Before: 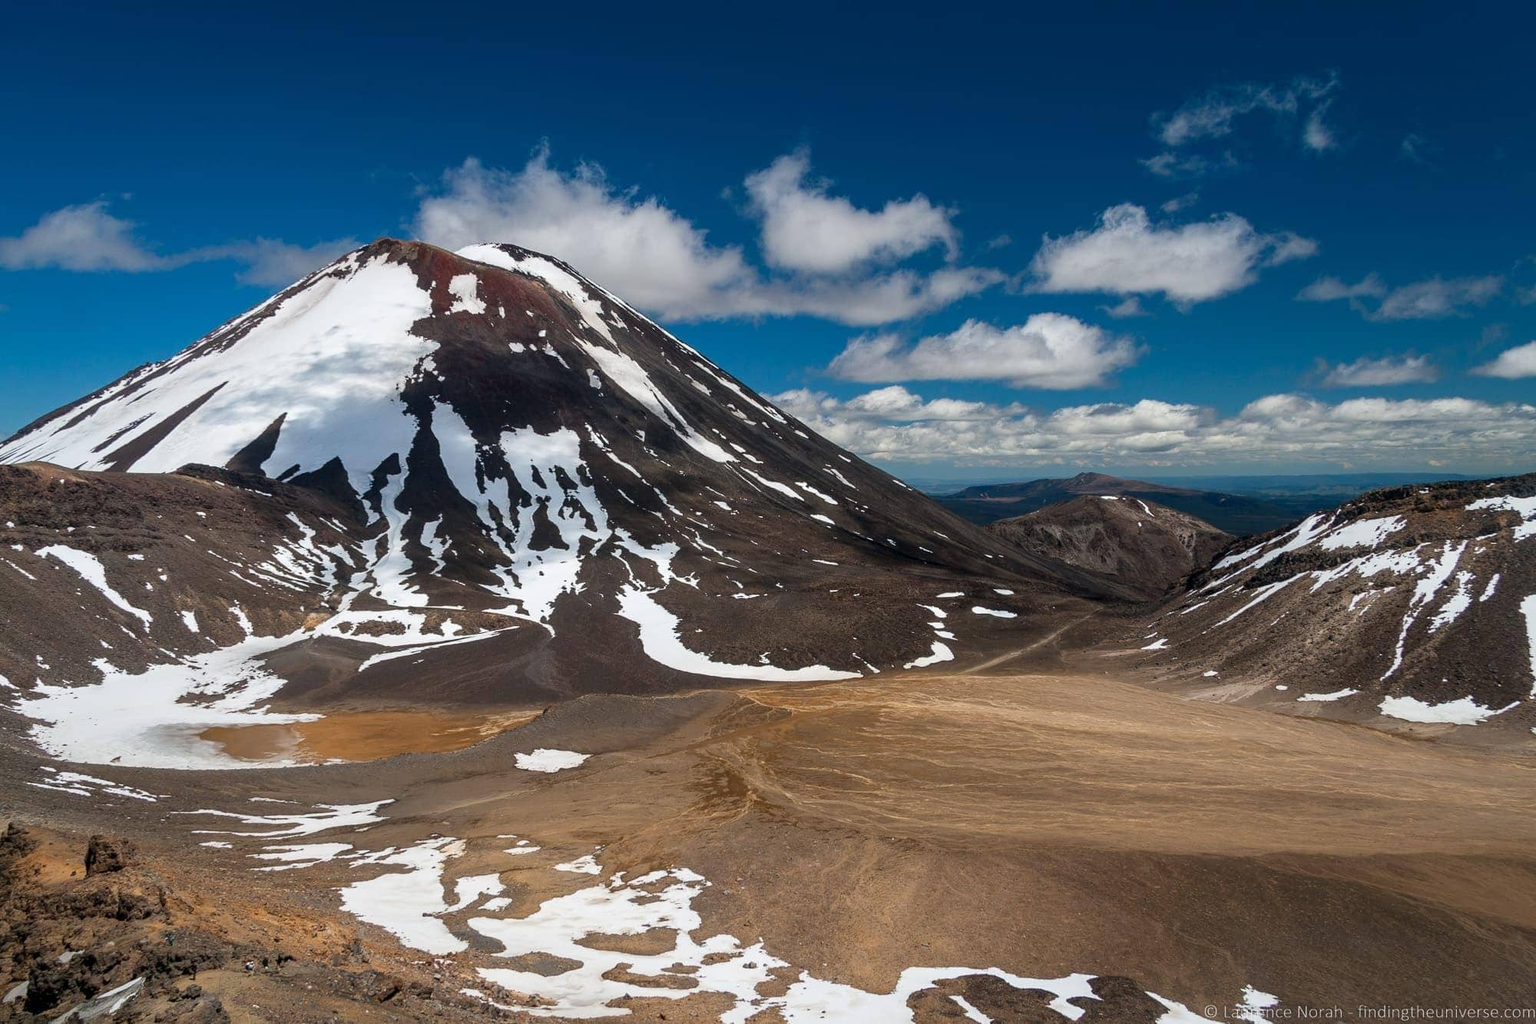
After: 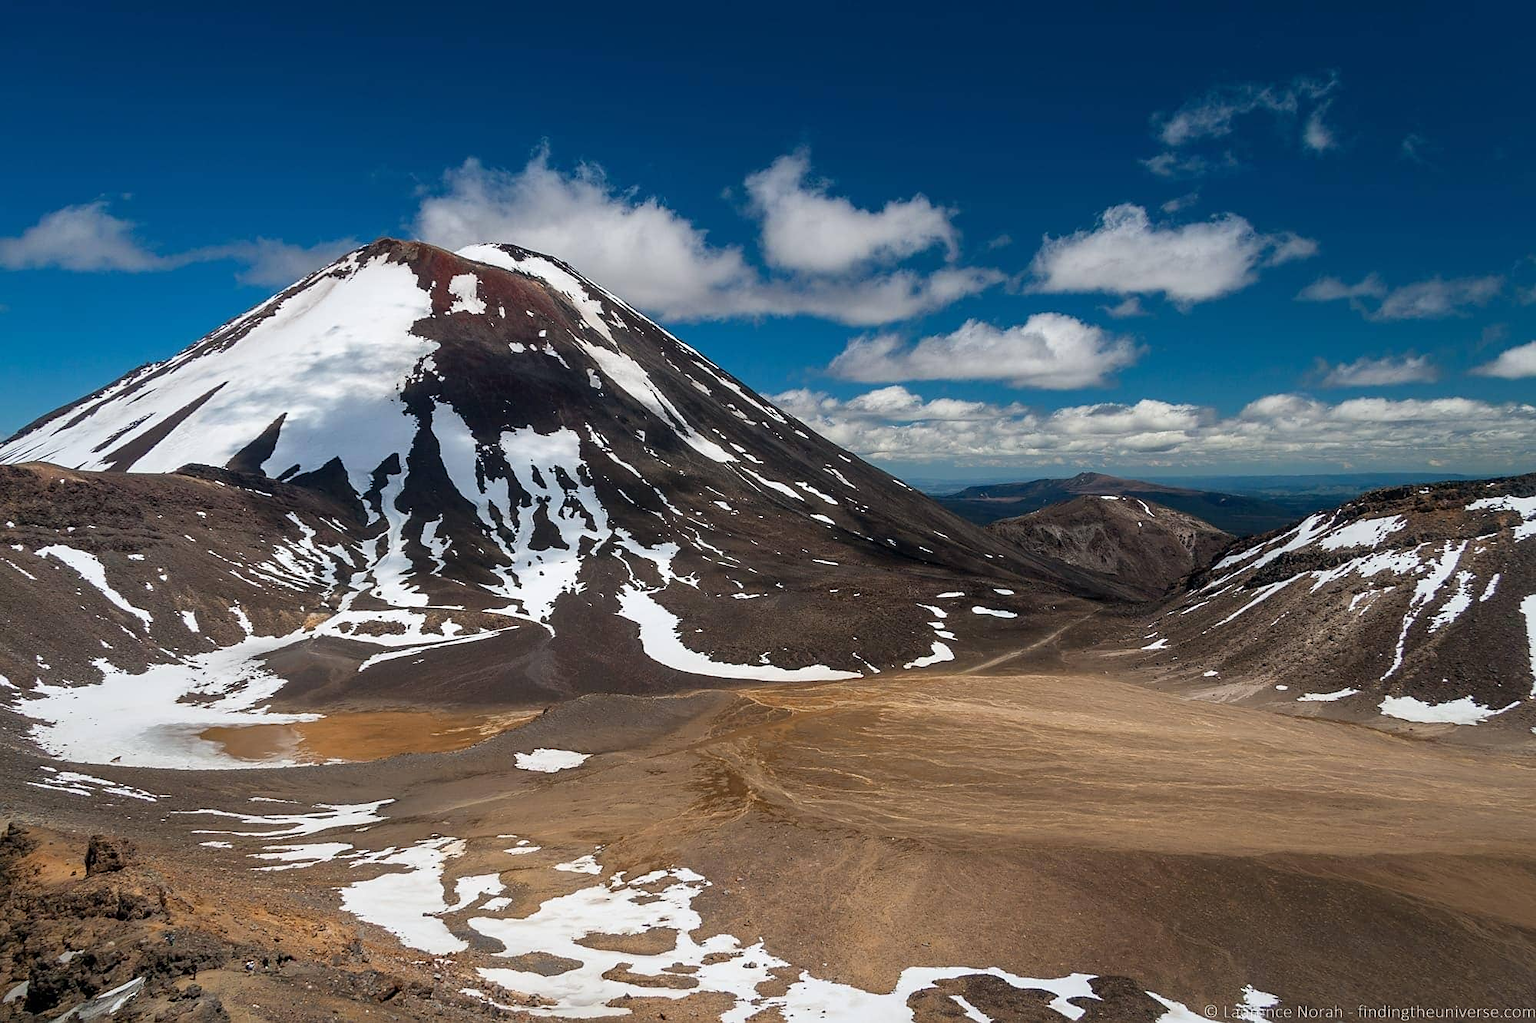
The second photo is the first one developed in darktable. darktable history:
sharpen: radius 1.495, amount 0.406, threshold 1.388
